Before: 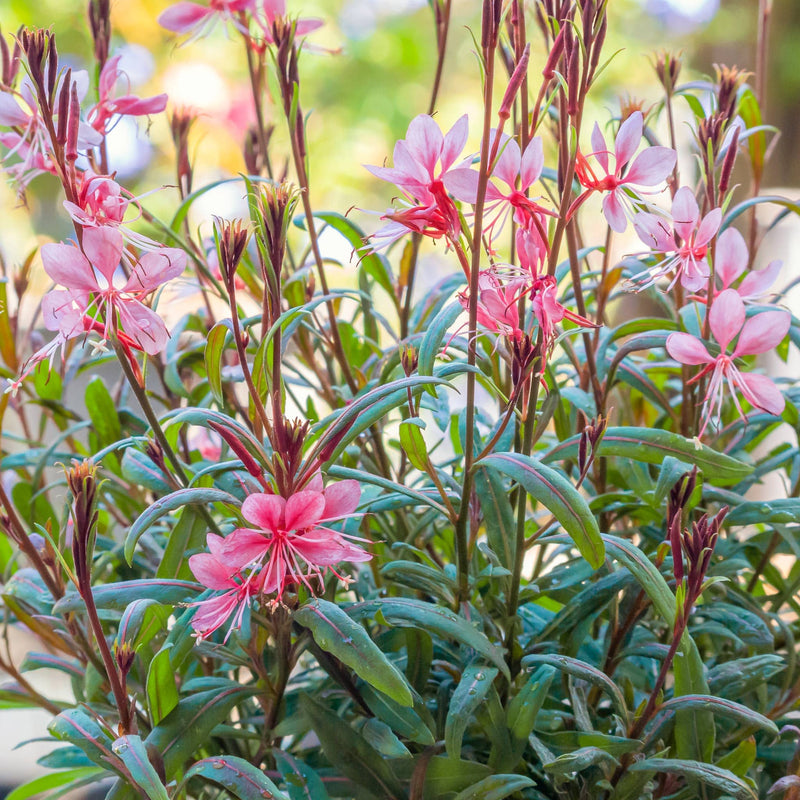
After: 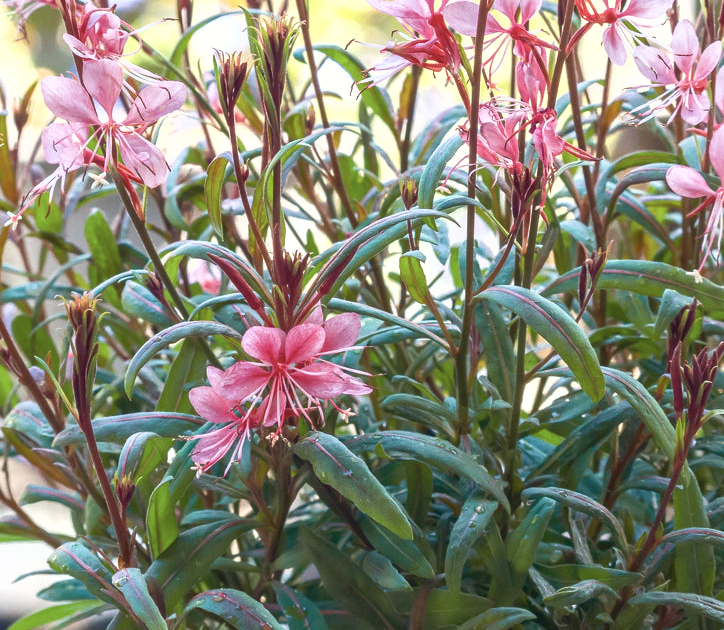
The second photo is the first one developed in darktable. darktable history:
crop: top 20.916%, right 9.437%, bottom 0.316%
tone curve: curves: ch0 [(0, 0.081) (0.483, 0.453) (0.881, 0.992)]
contrast brightness saturation: saturation -0.17
